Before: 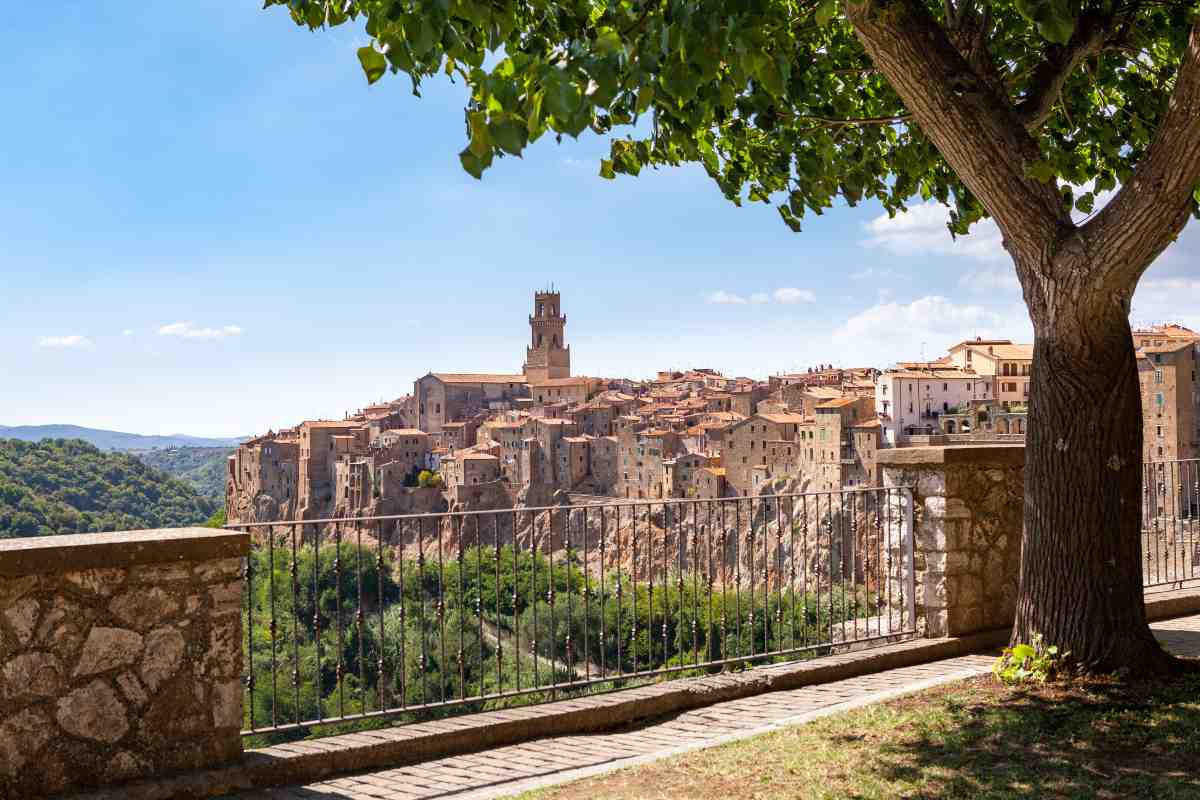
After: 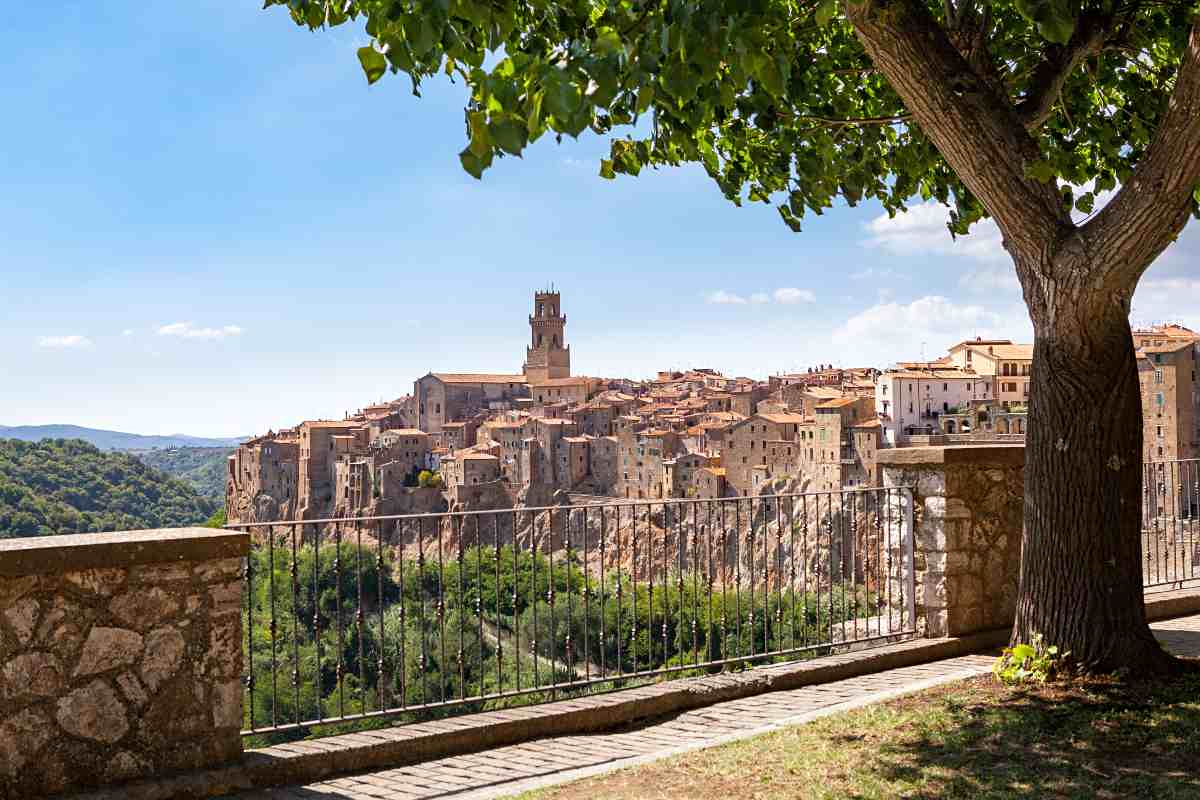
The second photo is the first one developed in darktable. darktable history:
sharpen: amount 0.2
